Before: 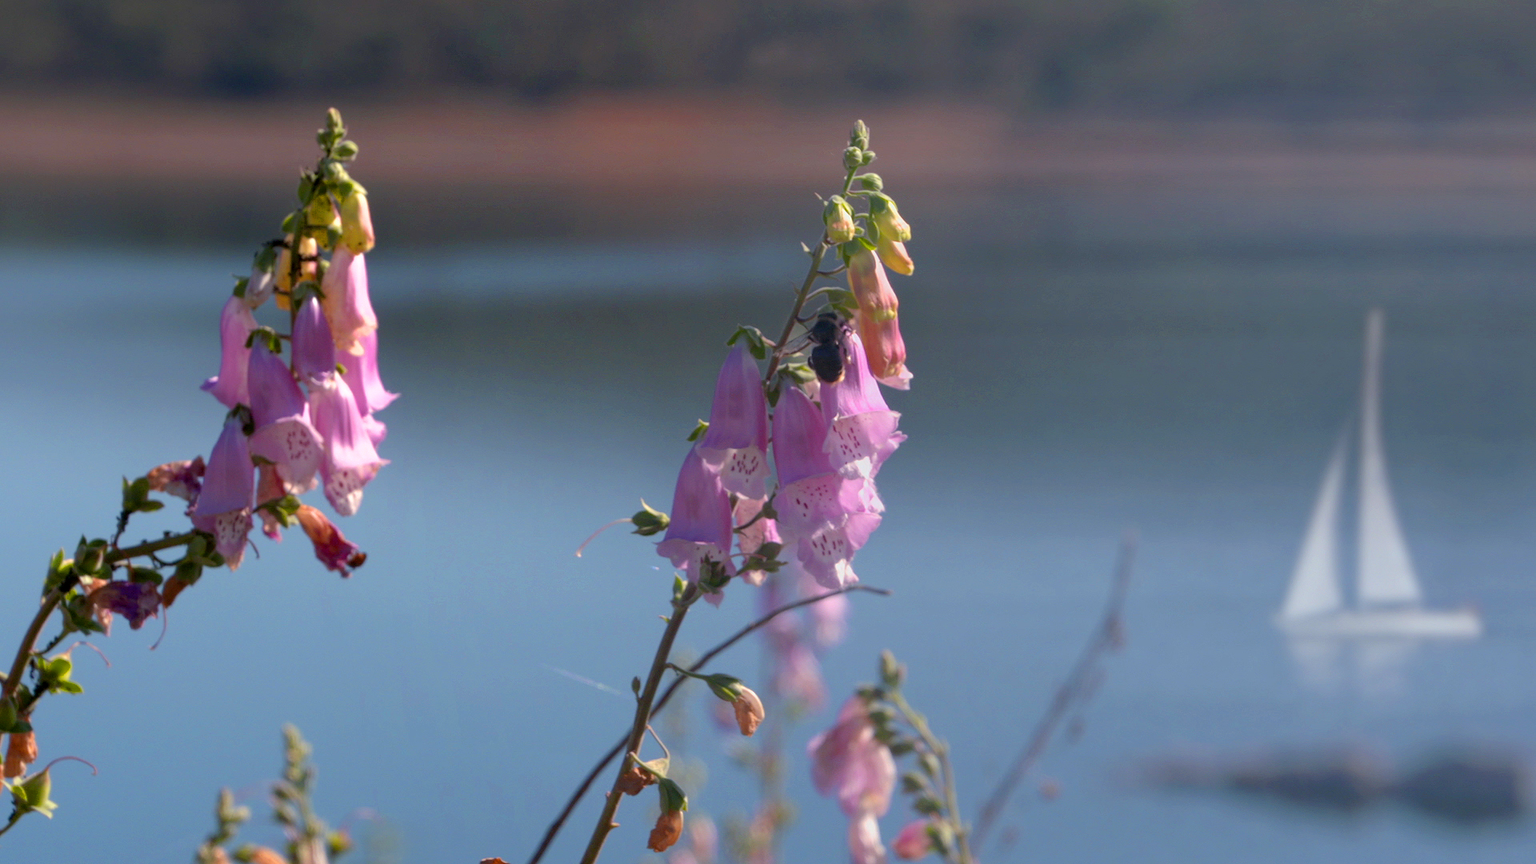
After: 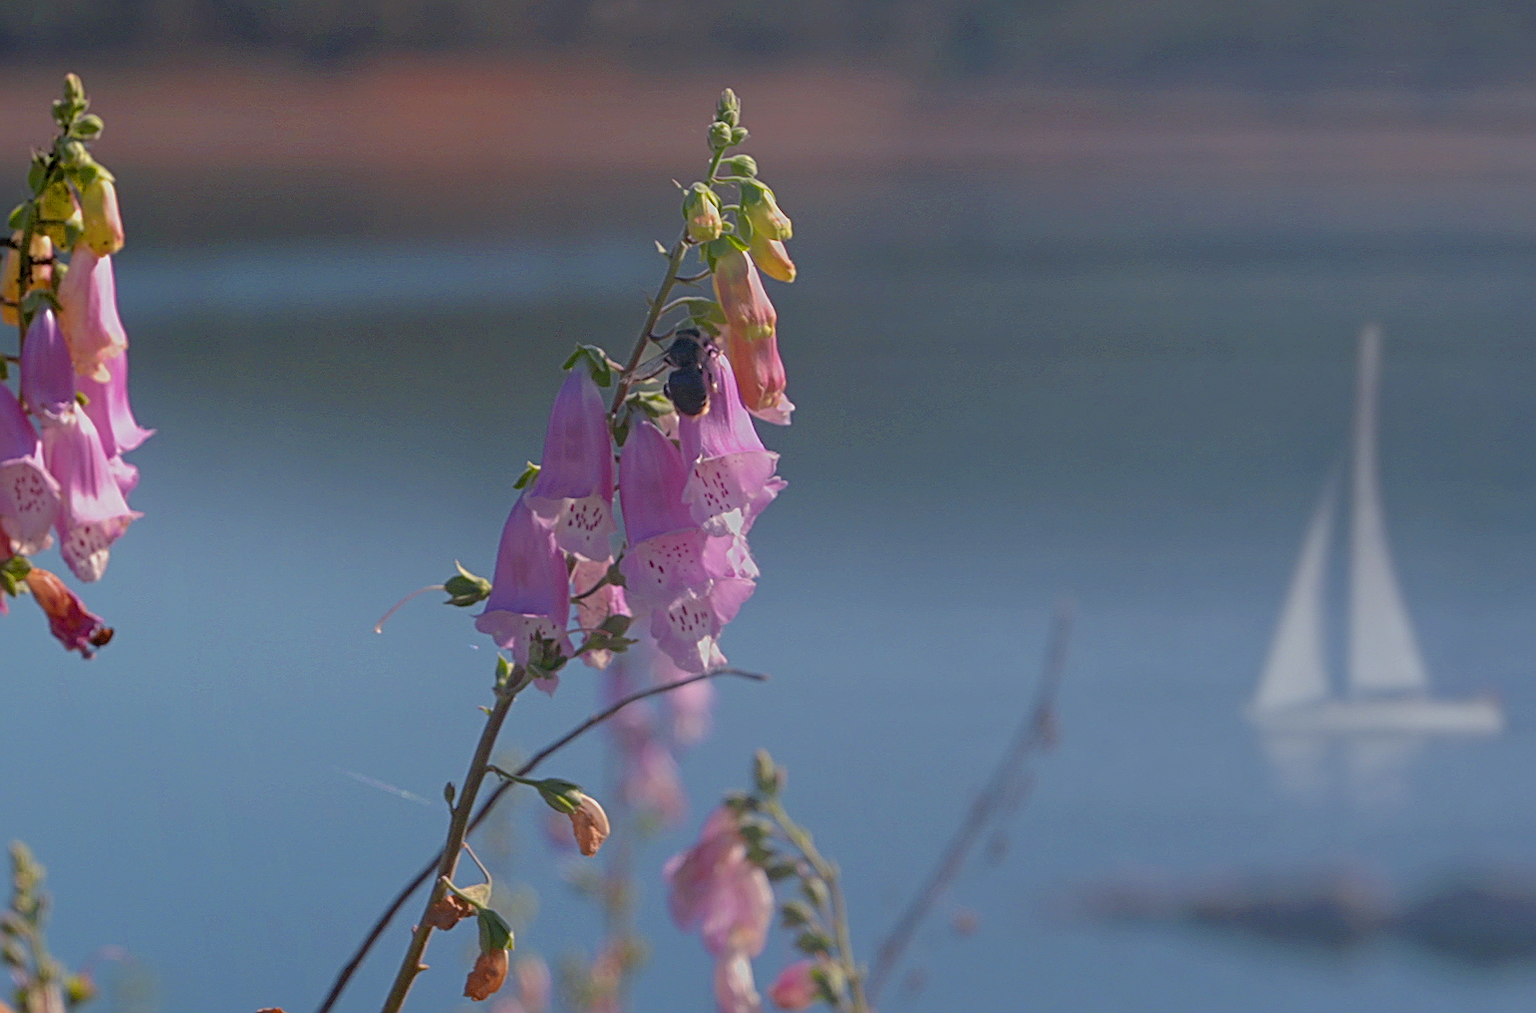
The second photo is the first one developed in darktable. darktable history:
contrast equalizer: y [[0.439, 0.44, 0.442, 0.457, 0.493, 0.498], [0.5 ×6], [0.5 ×6], [0 ×6], [0 ×6]], mix 0.59
crop and rotate: left 17.959%, top 5.771%, right 1.742%
sharpen: radius 2.676, amount 0.669
tone equalizer: -8 EV 0.25 EV, -7 EV 0.417 EV, -6 EV 0.417 EV, -5 EV 0.25 EV, -3 EV -0.25 EV, -2 EV -0.417 EV, -1 EV -0.417 EV, +0 EV -0.25 EV, edges refinement/feathering 500, mask exposure compensation -1.57 EV, preserve details guided filter
